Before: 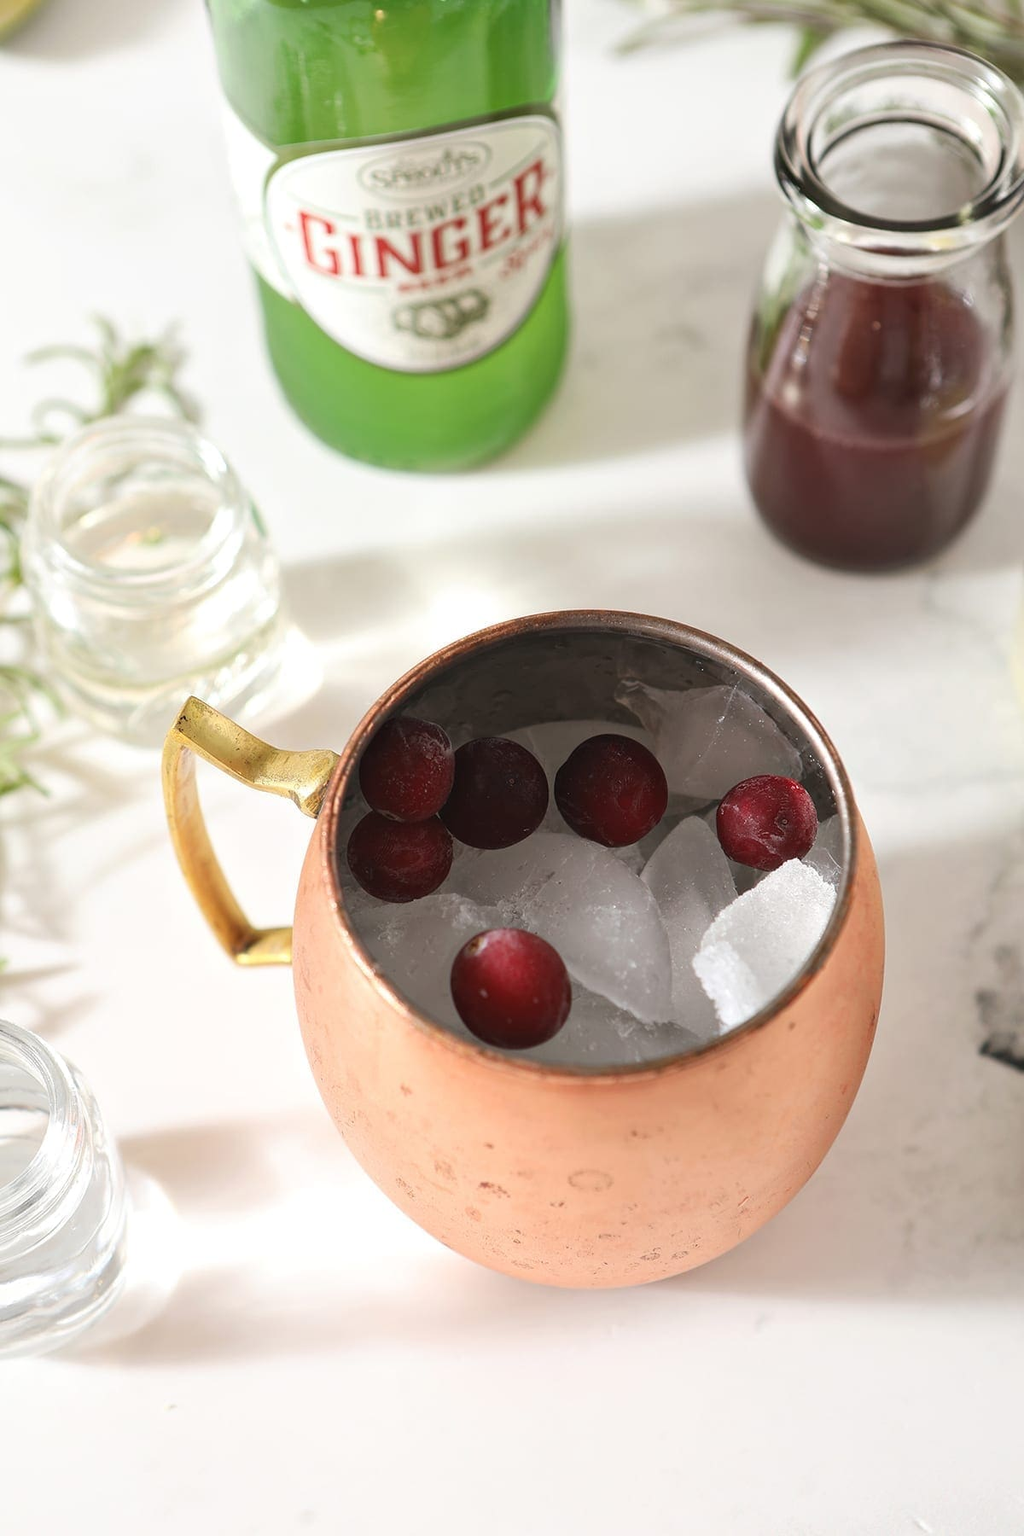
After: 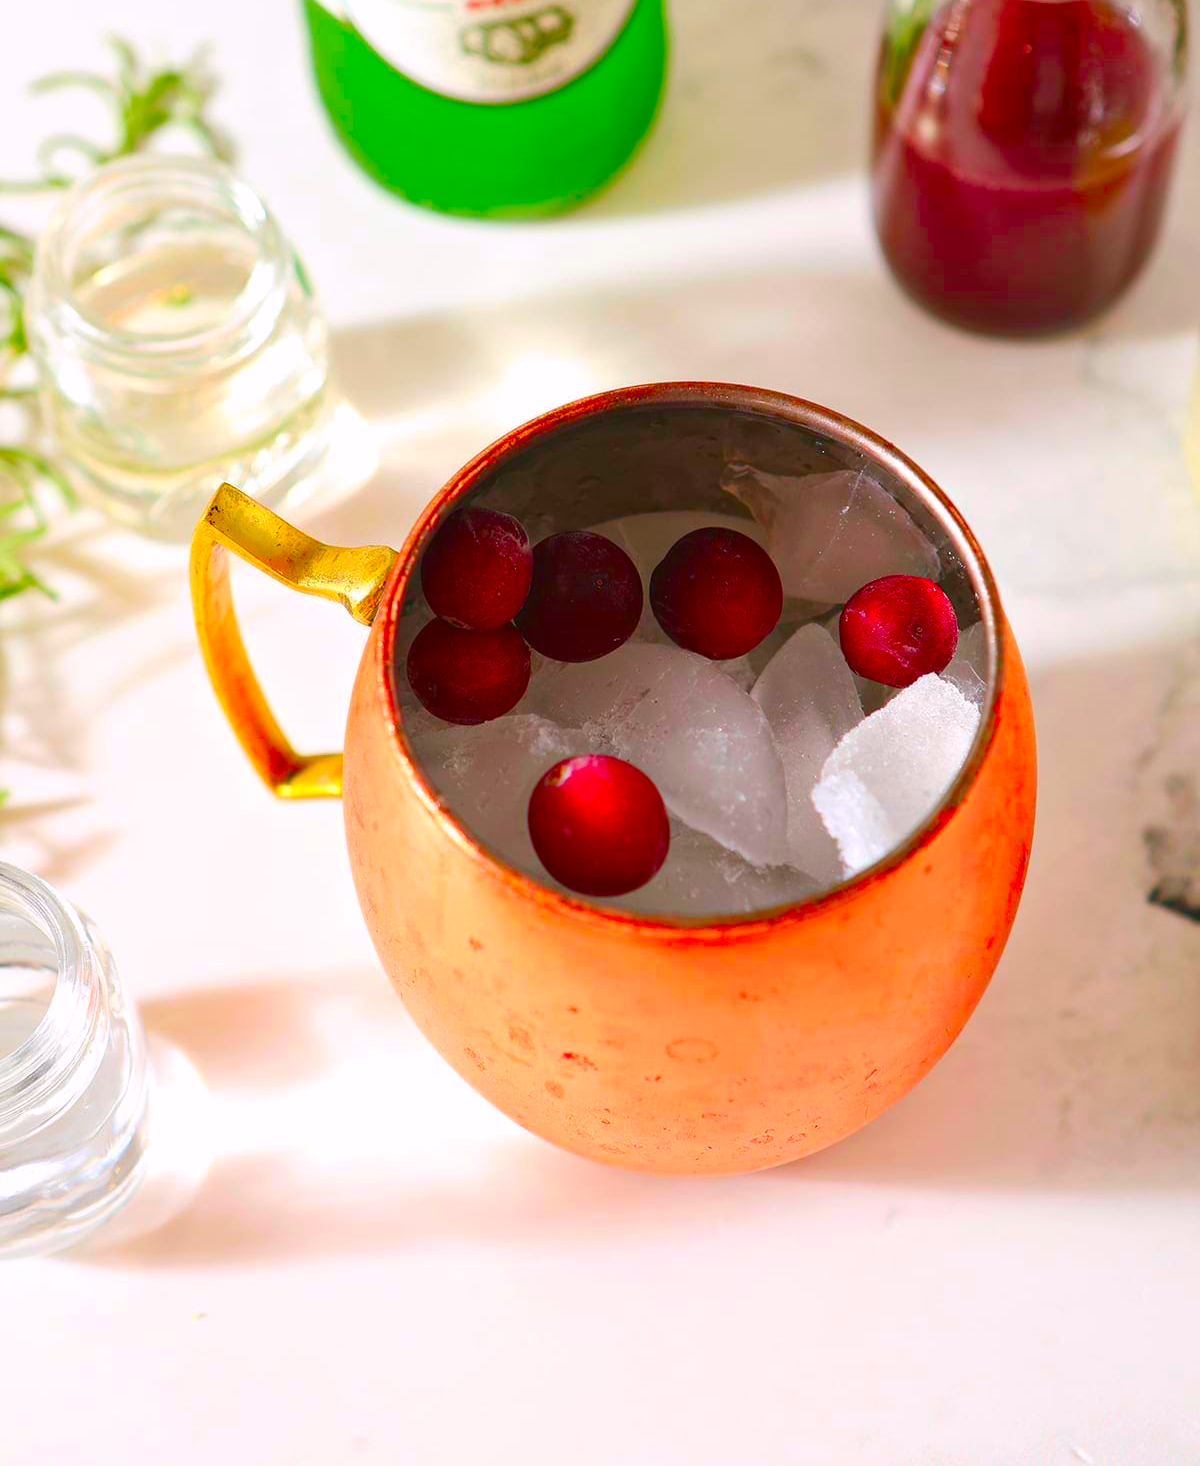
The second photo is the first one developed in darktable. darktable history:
color correction: highlights a* 1.59, highlights b* -1.7, saturation 2.48
crop and rotate: top 18.507%
color balance rgb: perceptual saturation grading › global saturation 20%, perceptual saturation grading › highlights -25%, perceptual saturation grading › shadows 25%
